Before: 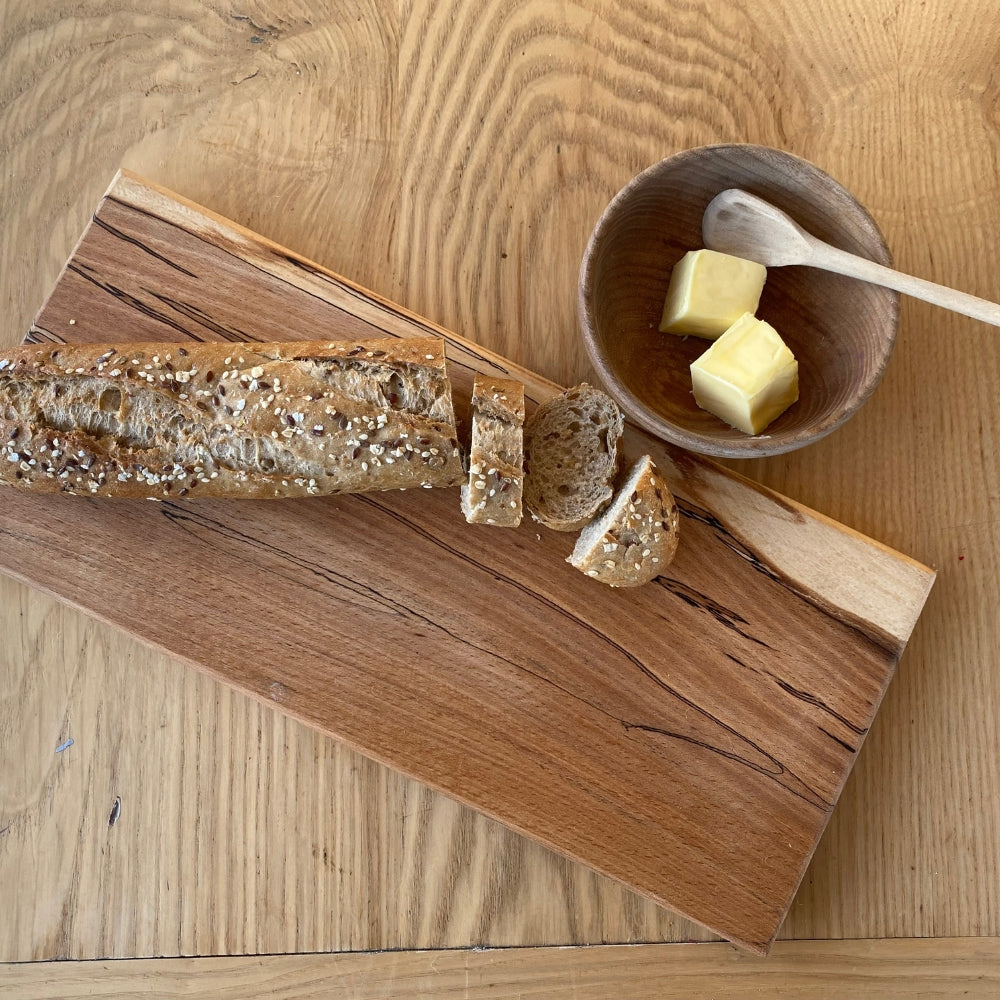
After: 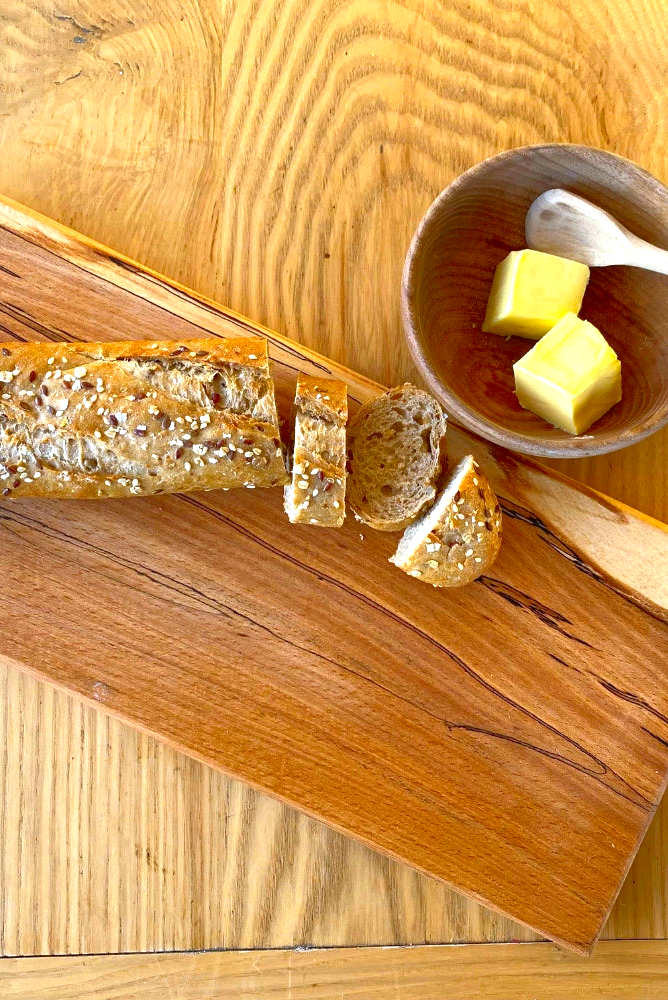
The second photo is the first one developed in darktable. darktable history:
rgb curve: curves: ch0 [(0, 0) (0.053, 0.068) (0.122, 0.128) (1, 1)]
exposure: black level correction 0, exposure 0.68 EV, compensate exposure bias true, compensate highlight preservation false
crop and rotate: left 17.732%, right 15.423%
white balance: red 0.98, blue 1.034
color contrast: green-magenta contrast 1.55, blue-yellow contrast 1.83
